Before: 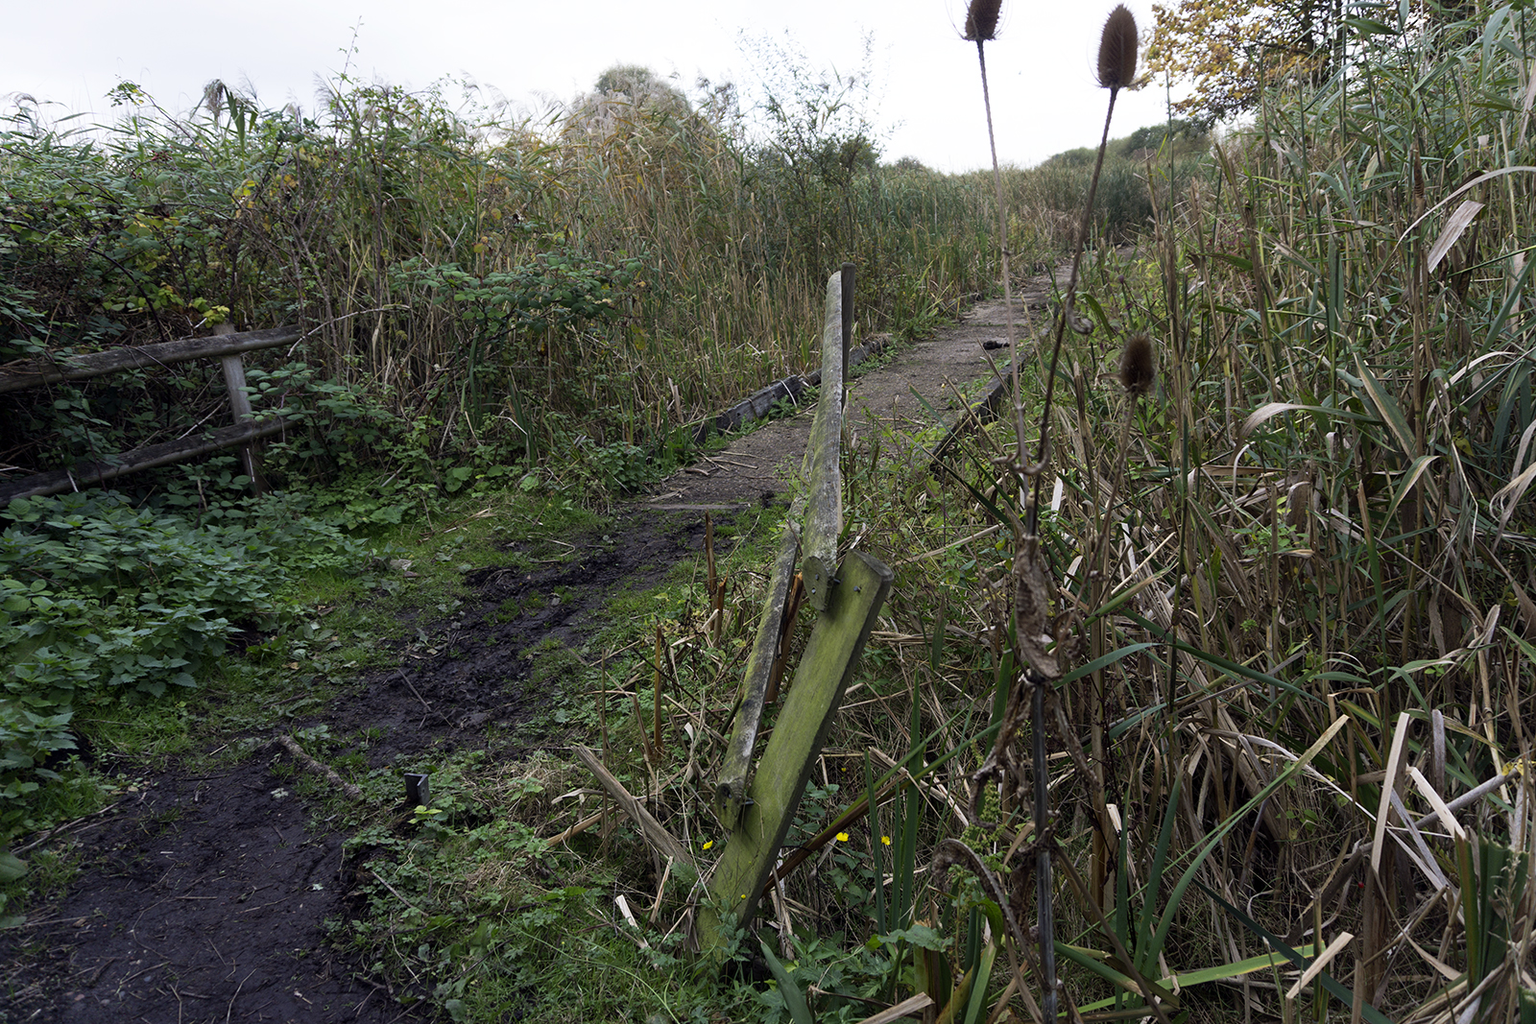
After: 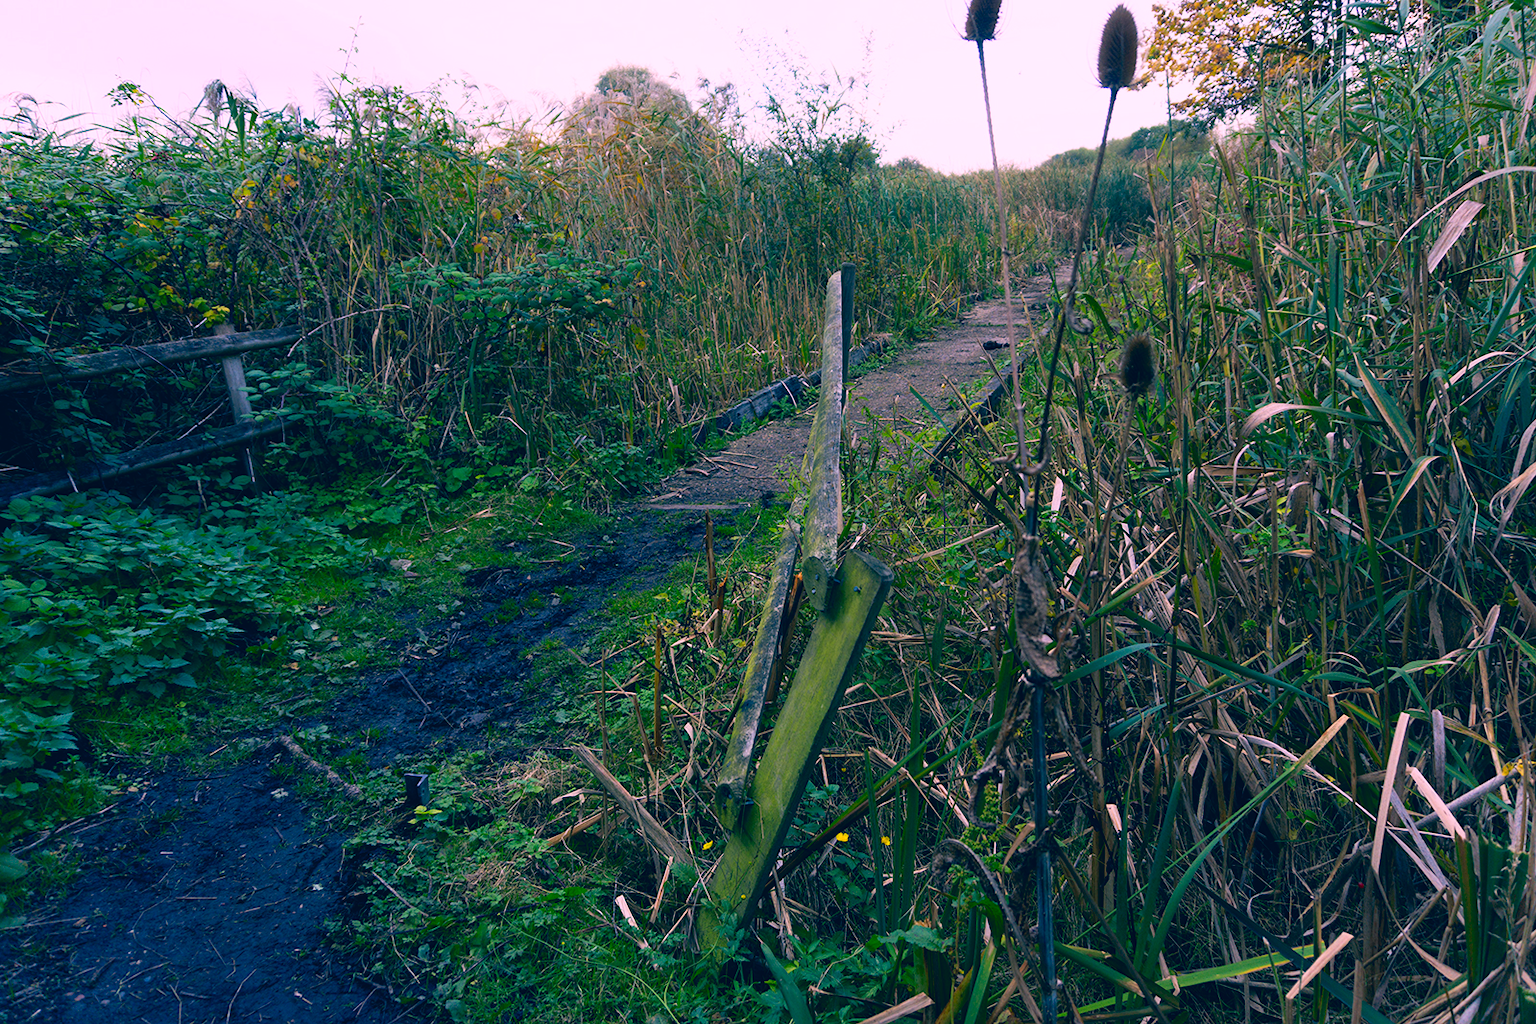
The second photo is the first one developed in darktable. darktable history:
color correction: highlights a* 16.49, highlights b* 0.32, shadows a* -14.82, shadows b* -14.23, saturation 1.54
